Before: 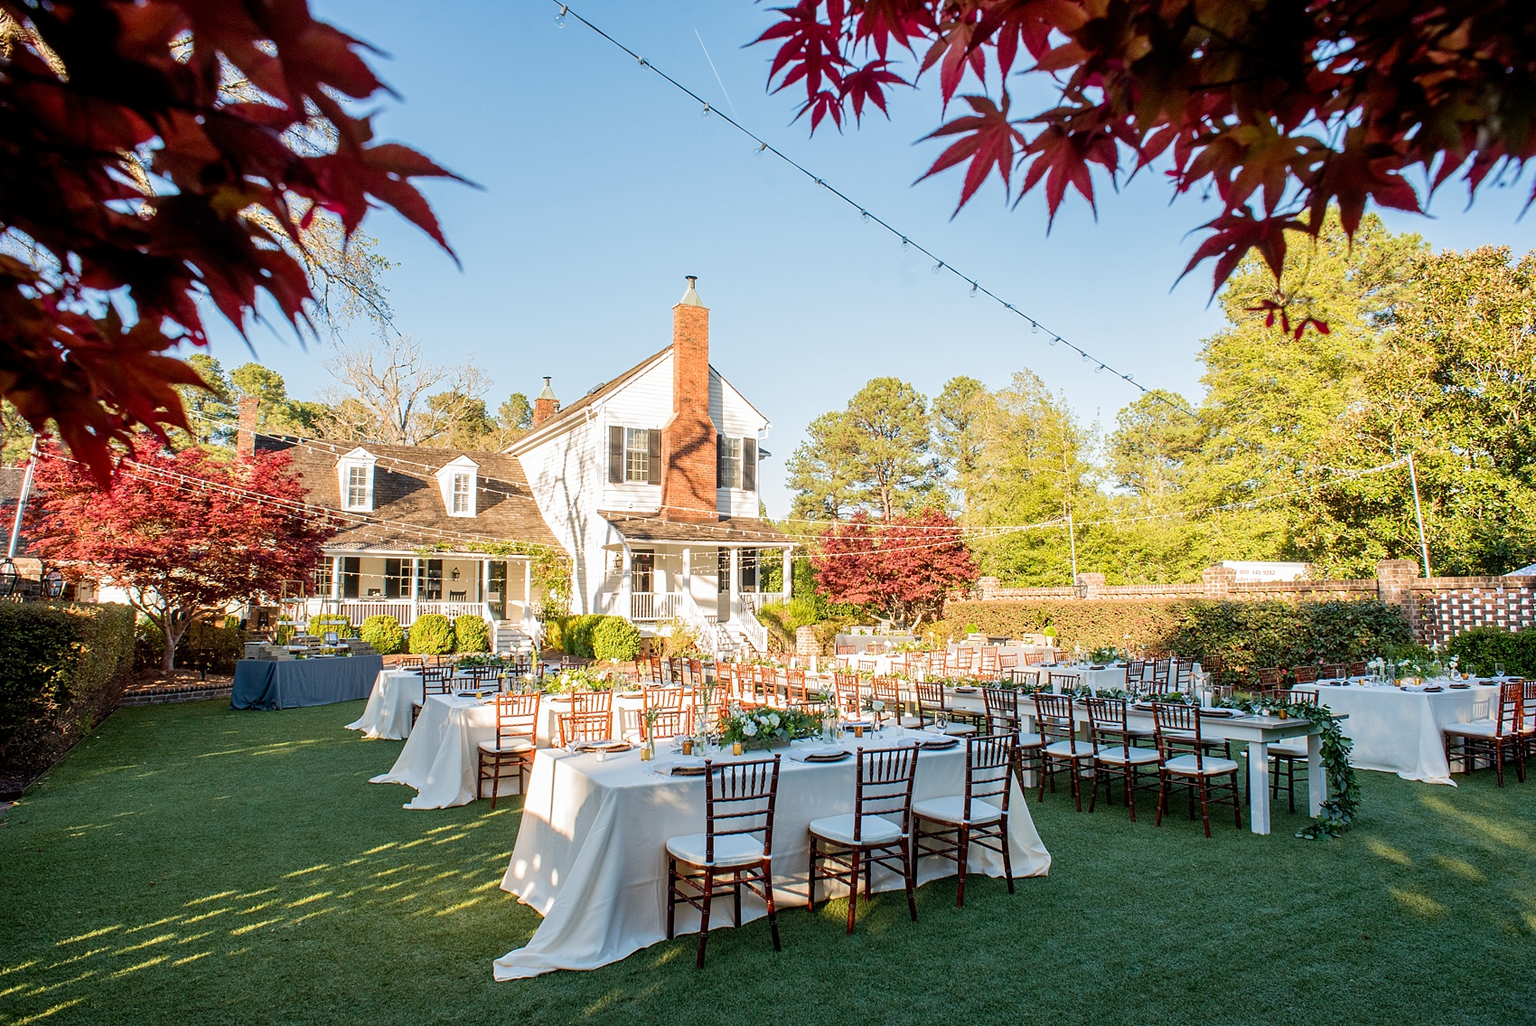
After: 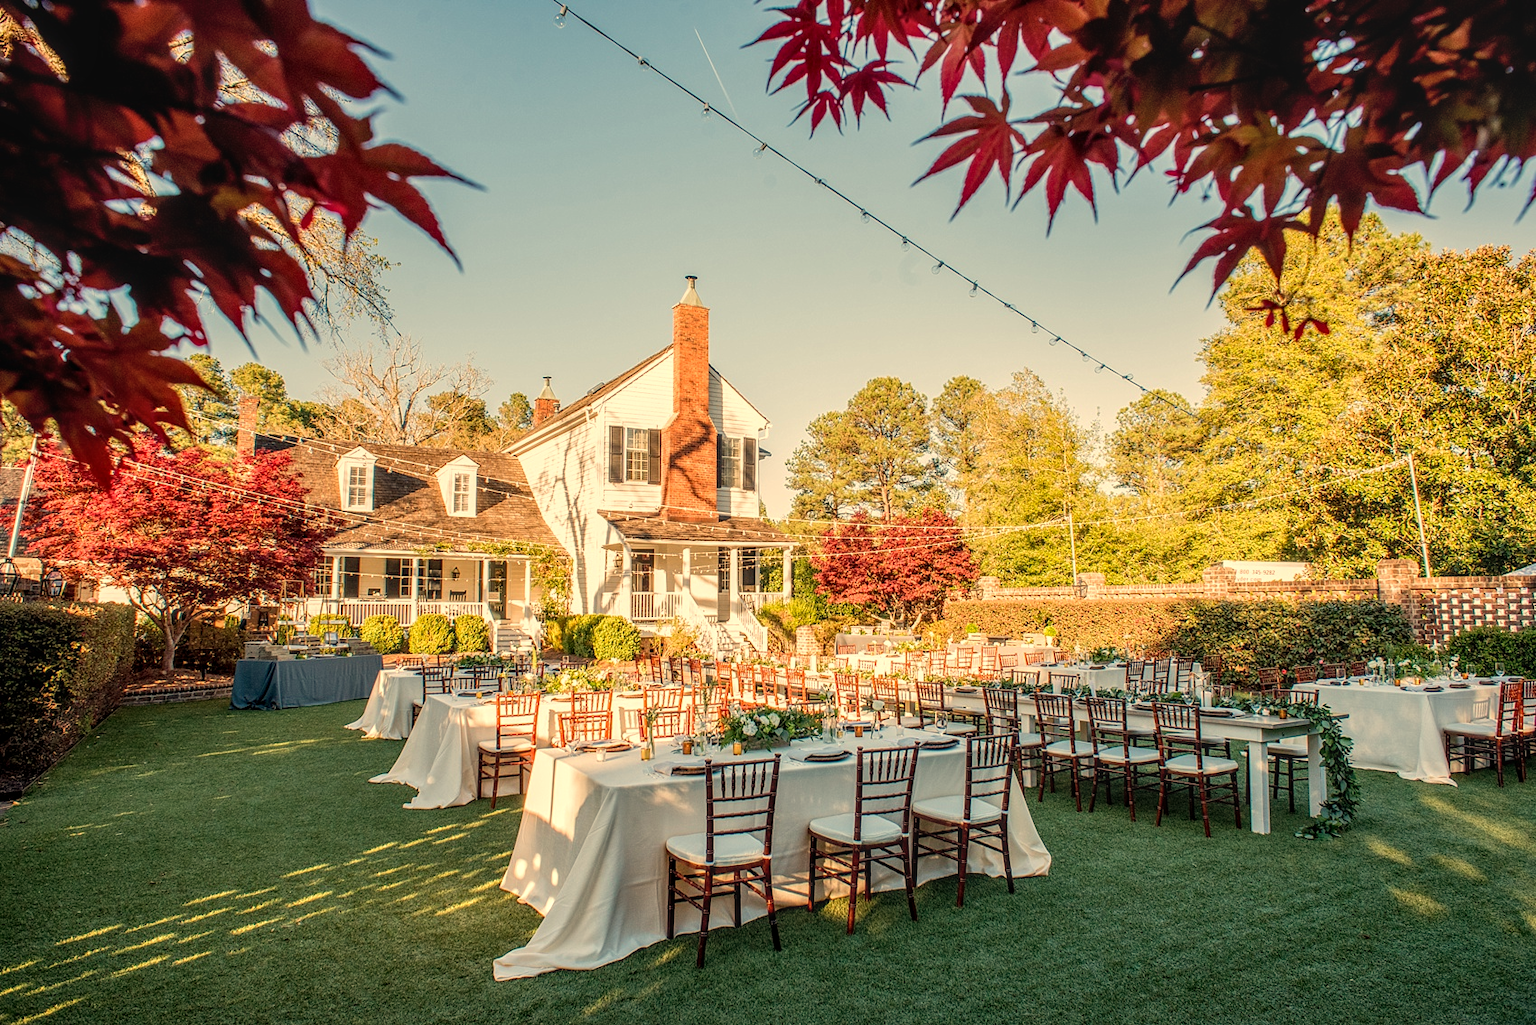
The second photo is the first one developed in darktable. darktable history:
white balance: red 1.138, green 0.996, blue 0.812
local contrast: highlights 0%, shadows 0%, detail 133%
